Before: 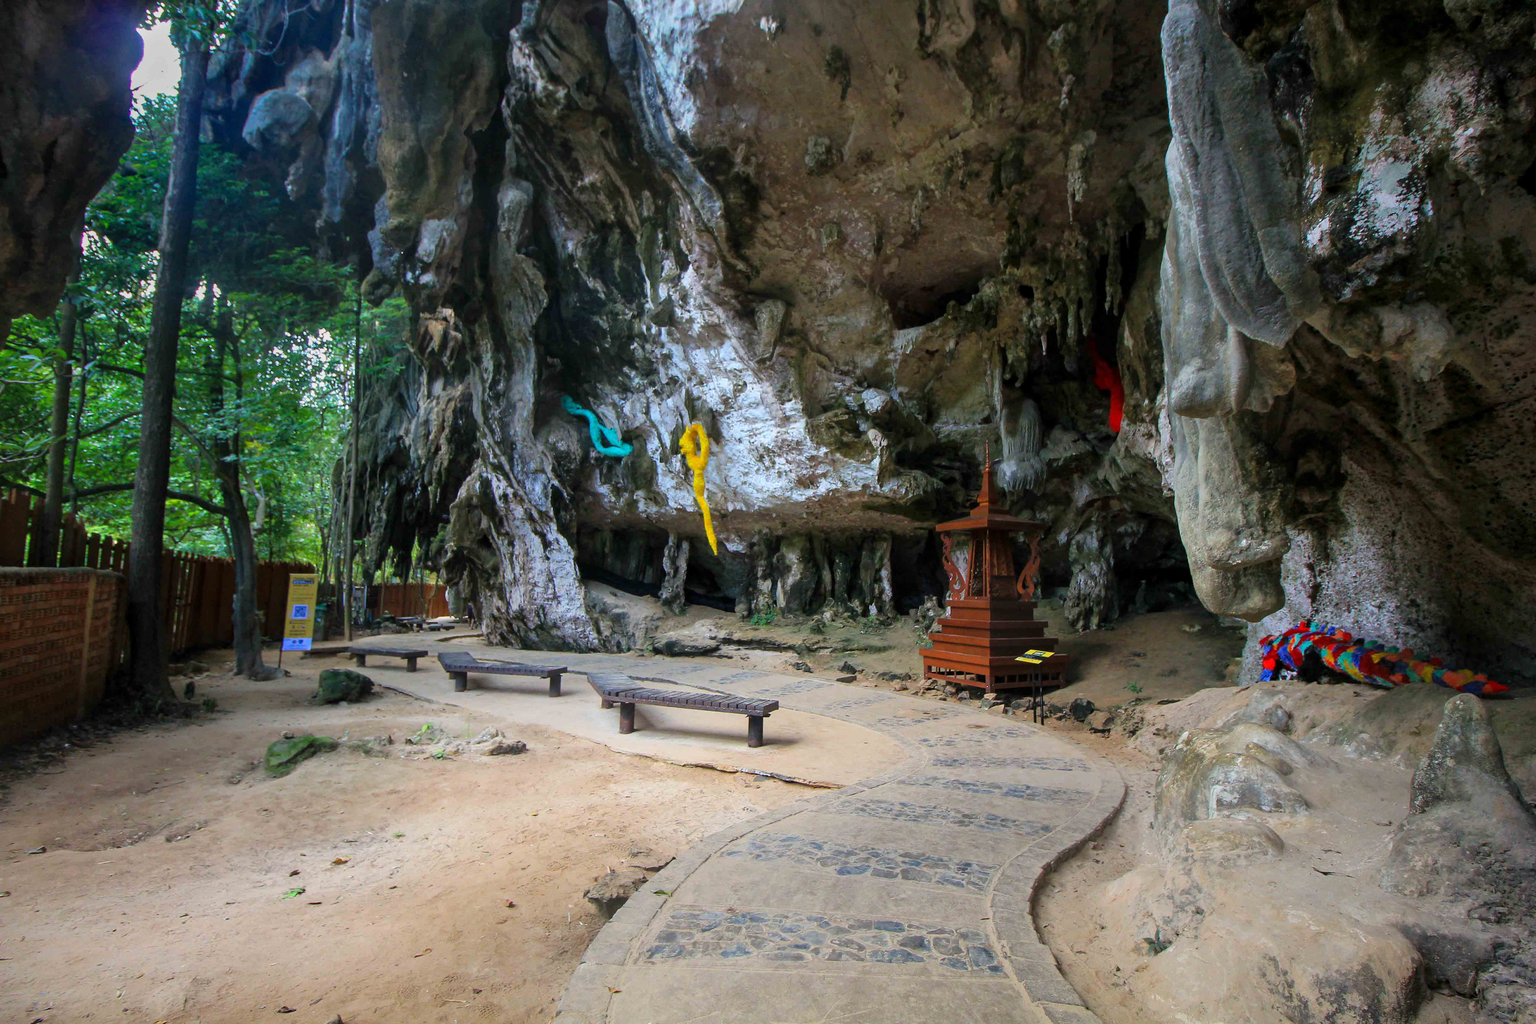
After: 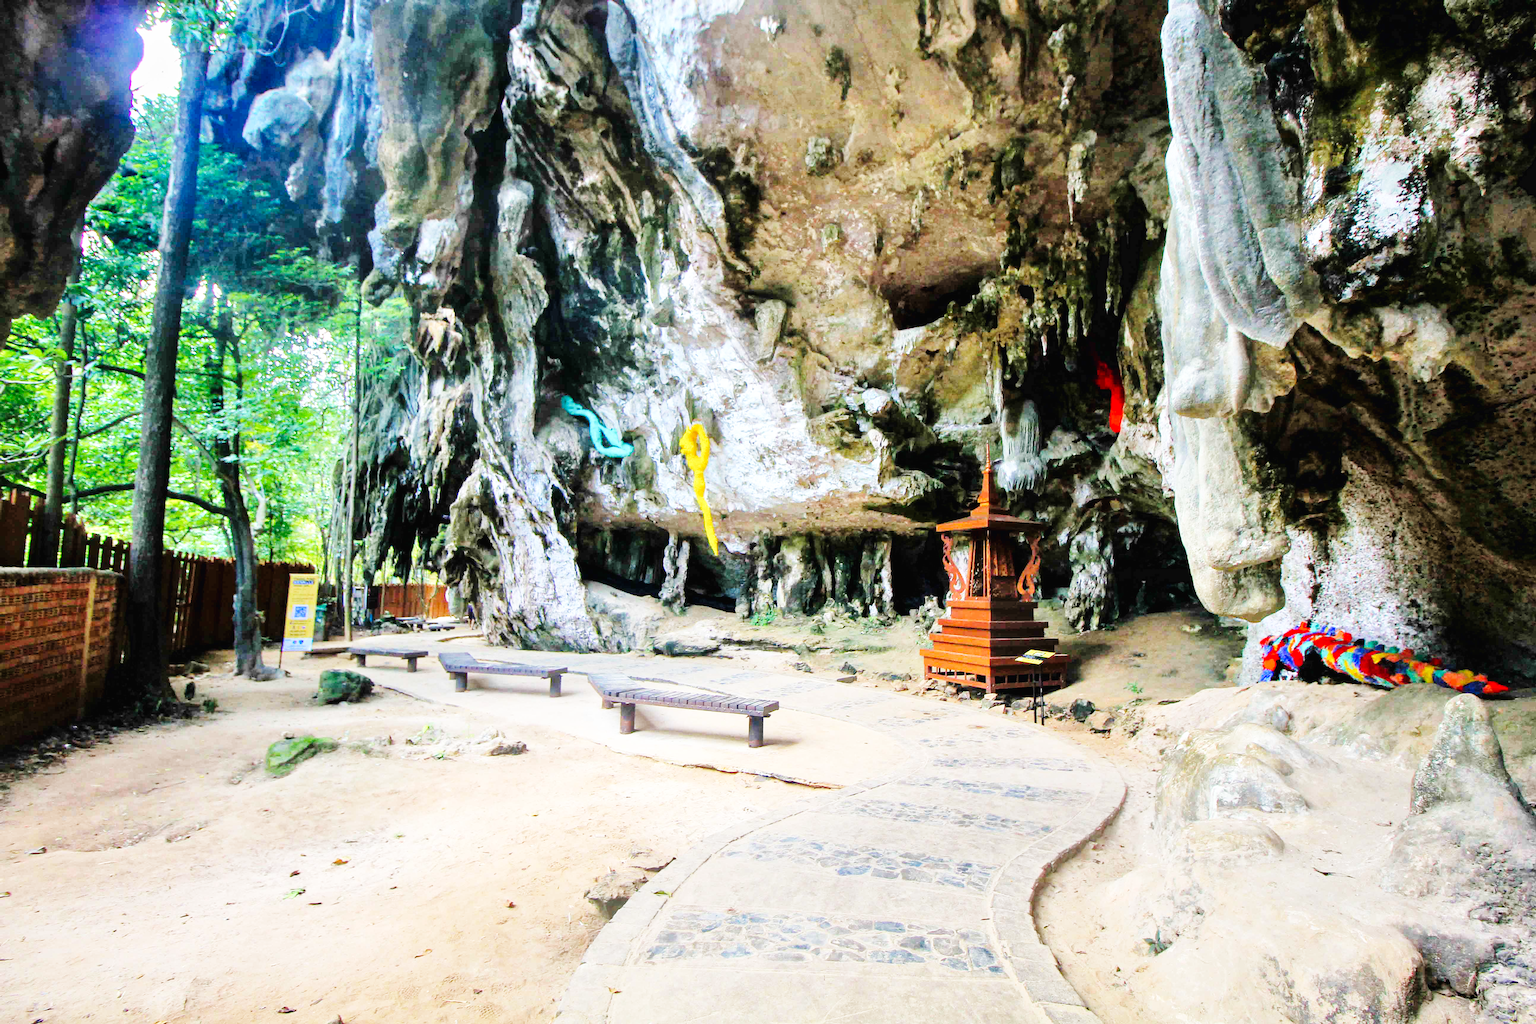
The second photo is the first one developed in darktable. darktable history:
base curve: curves: ch0 [(0, 0.003) (0.001, 0.002) (0.006, 0.004) (0.02, 0.022) (0.048, 0.086) (0.094, 0.234) (0.162, 0.431) (0.258, 0.629) (0.385, 0.8) (0.548, 0.918) (0.751, 0.988) (1, 1)], preserve colors none
tone equalizer: -7 EV 0.15 EV, -6 EV 0.6 EV, -5 EV 1.15 EV, -4 EV 1.33 EV, -3 EV 1.15 EV, -2 EV 0.6 EV, -1 EV 0.15 EV, mask exposure compensation -0.5 EV
